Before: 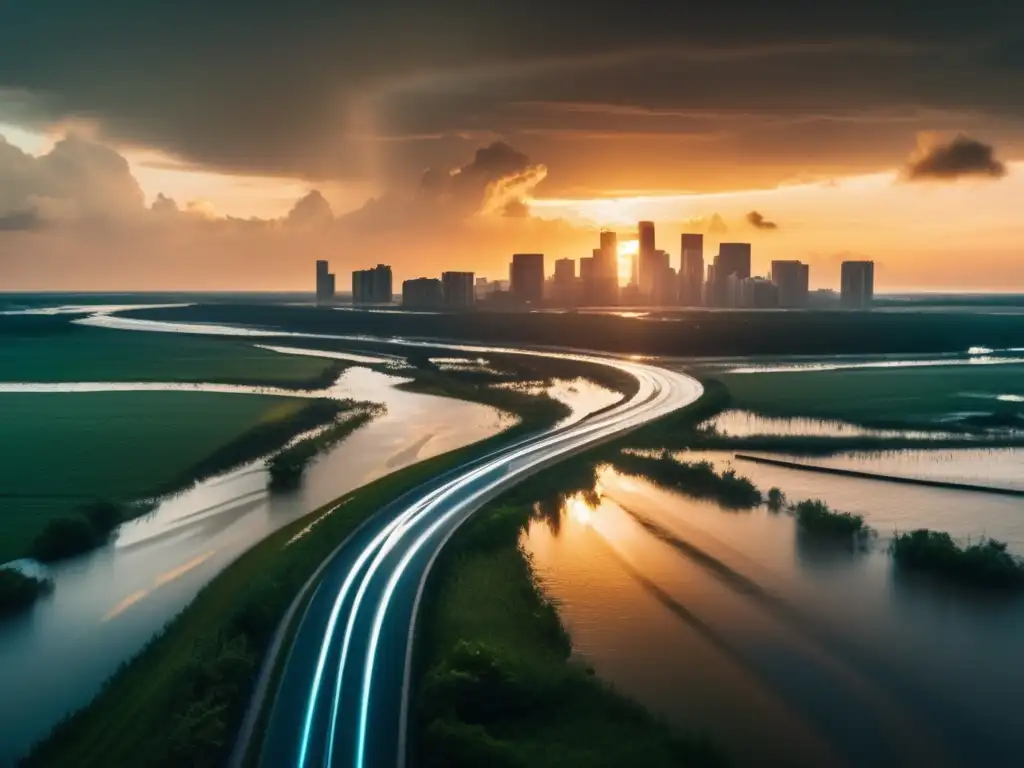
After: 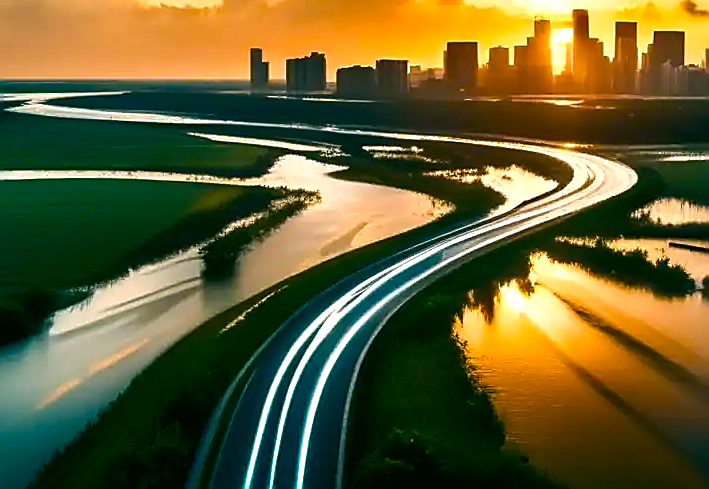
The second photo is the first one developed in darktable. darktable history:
sharpen: radius 1.4, amount 1.25, threshold 0.7
crop: left 6.488%, top 27.668%, right 24.183%, bottom 8.656%
white balance: emerald 1
color balance rgb: global offset › luminance -0.37%, perceptual saturation grading › highlights -17.77%, perceptual saturation grading › mid-tones 33.1%, perceptual saturation grading › shadows 50.52%, perceptual brilliance grading › highlights 20%, perceptual brilliance grading › mid-tones 20%, perceptual brilliance grading › shadows -20%, global vibrance 50%
base curve: curves: ch0 [(0, 0) (0.472, 0.455) (1, 1)], preserve colors none
exposure: exposure -0.153 EV, compensate highlight preservation false
color correction: highlights a* 4.02, highlights b* 4.98, shadows a* -7.55, shadows b* 4.98
